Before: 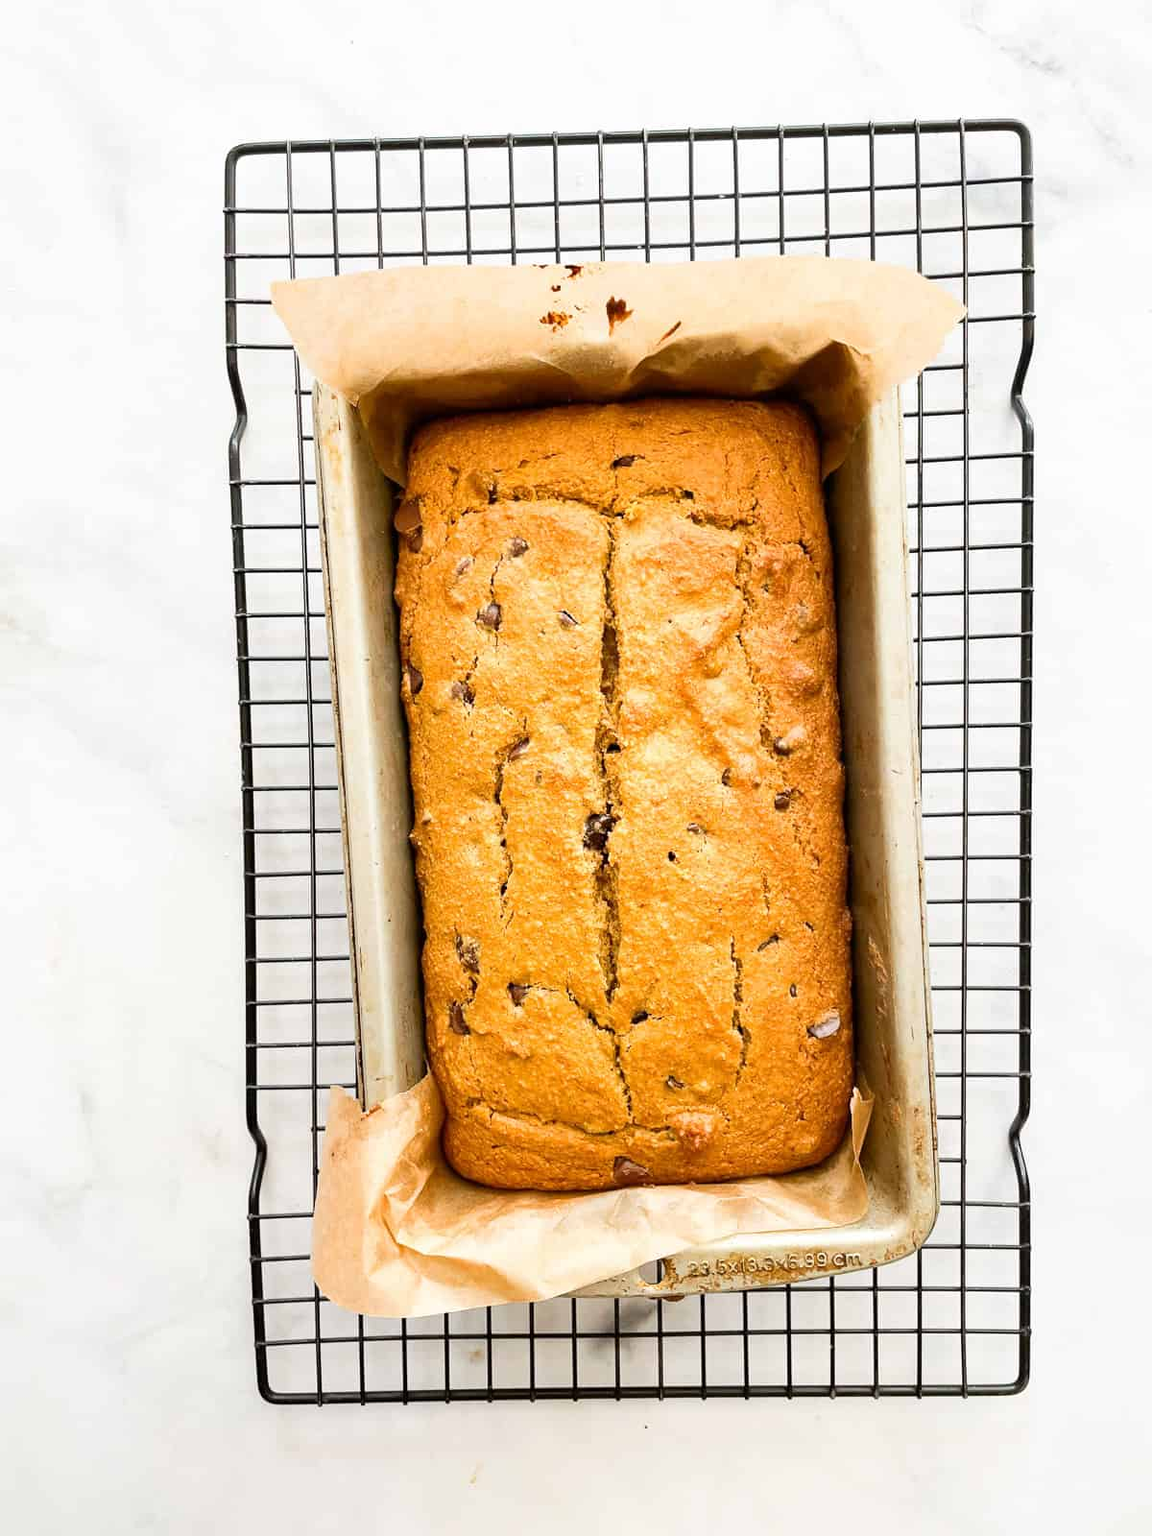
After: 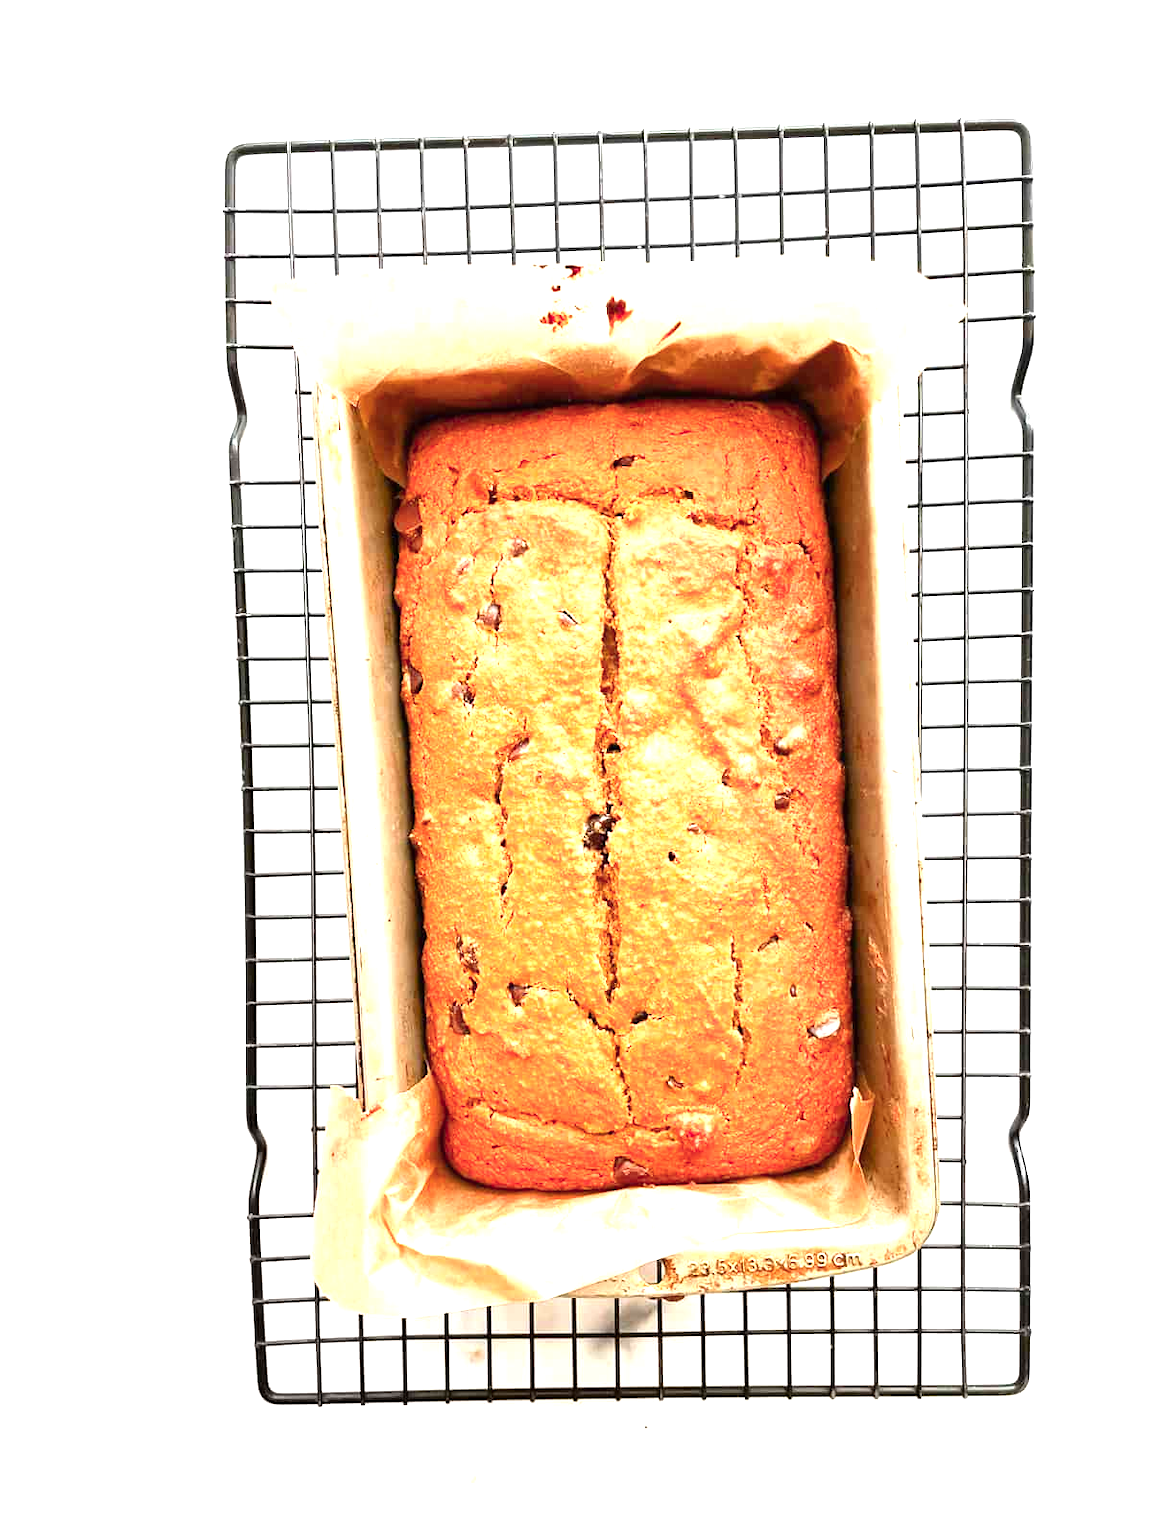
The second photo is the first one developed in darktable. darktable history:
contrast brightness saturation: saturation -0.05
color zones: curves: ch1 [(0.235, 0.558) (0.75, 0.5)]; ch2 [(0.25, 0.462) (0.749, 0.457)], mix 40.67%
exposure: black level correction 0, exposure 1 EV, compensate exposure bias true, compensate highlight preservation false
white balance: emerald 1
